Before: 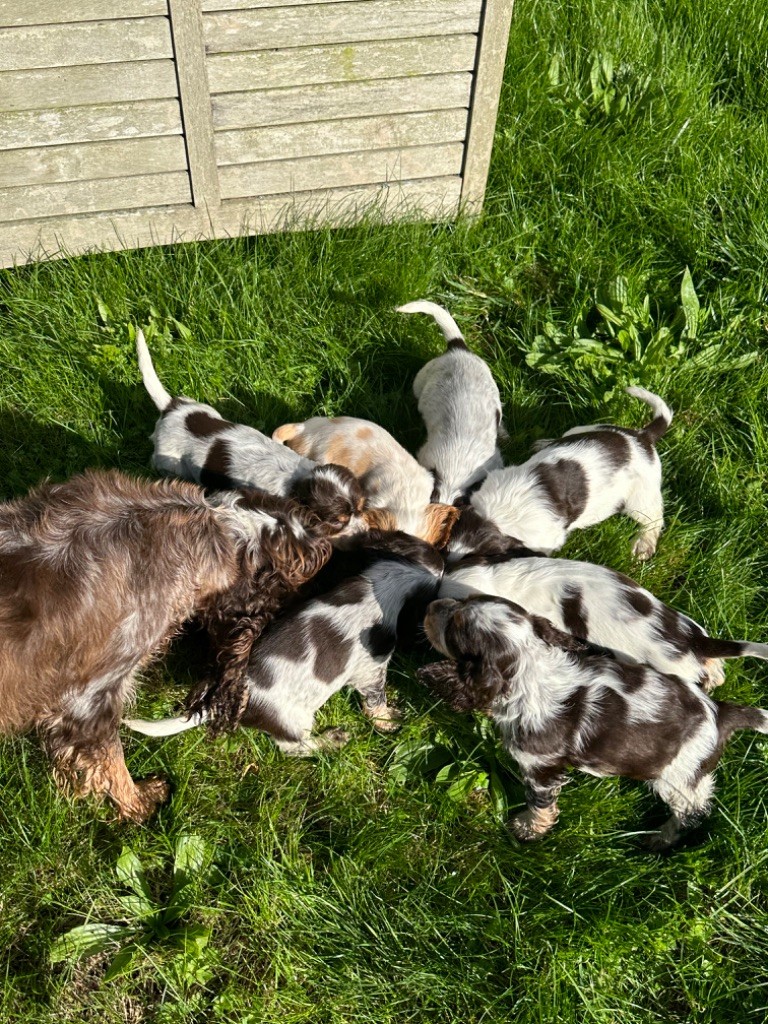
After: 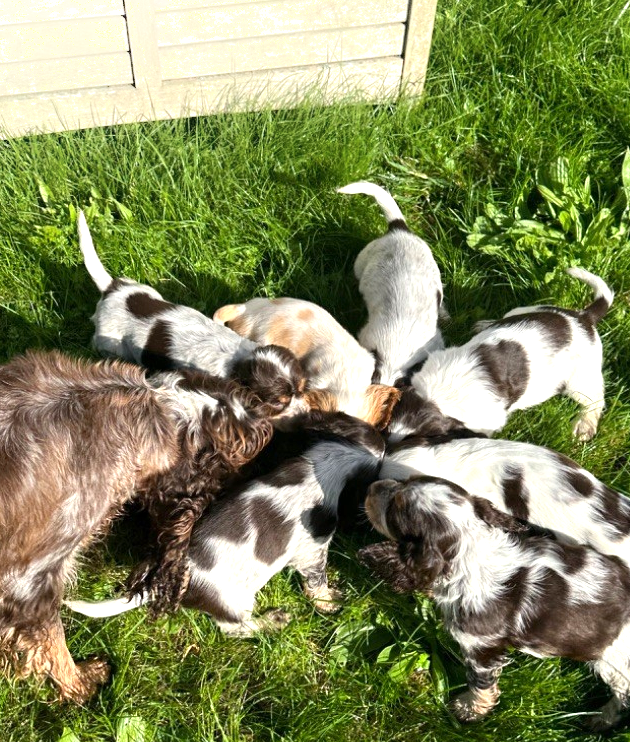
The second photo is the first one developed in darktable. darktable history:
exposure: exposure 0.558 EV, compensate exposure bias true, compensate highlight preservation false
shadows and highlights: shadows -53.53, highlights 85.54, soften with gaussian
crop: left 7.797%, top 11.663%, right 9.938%, bottom 15.44%
